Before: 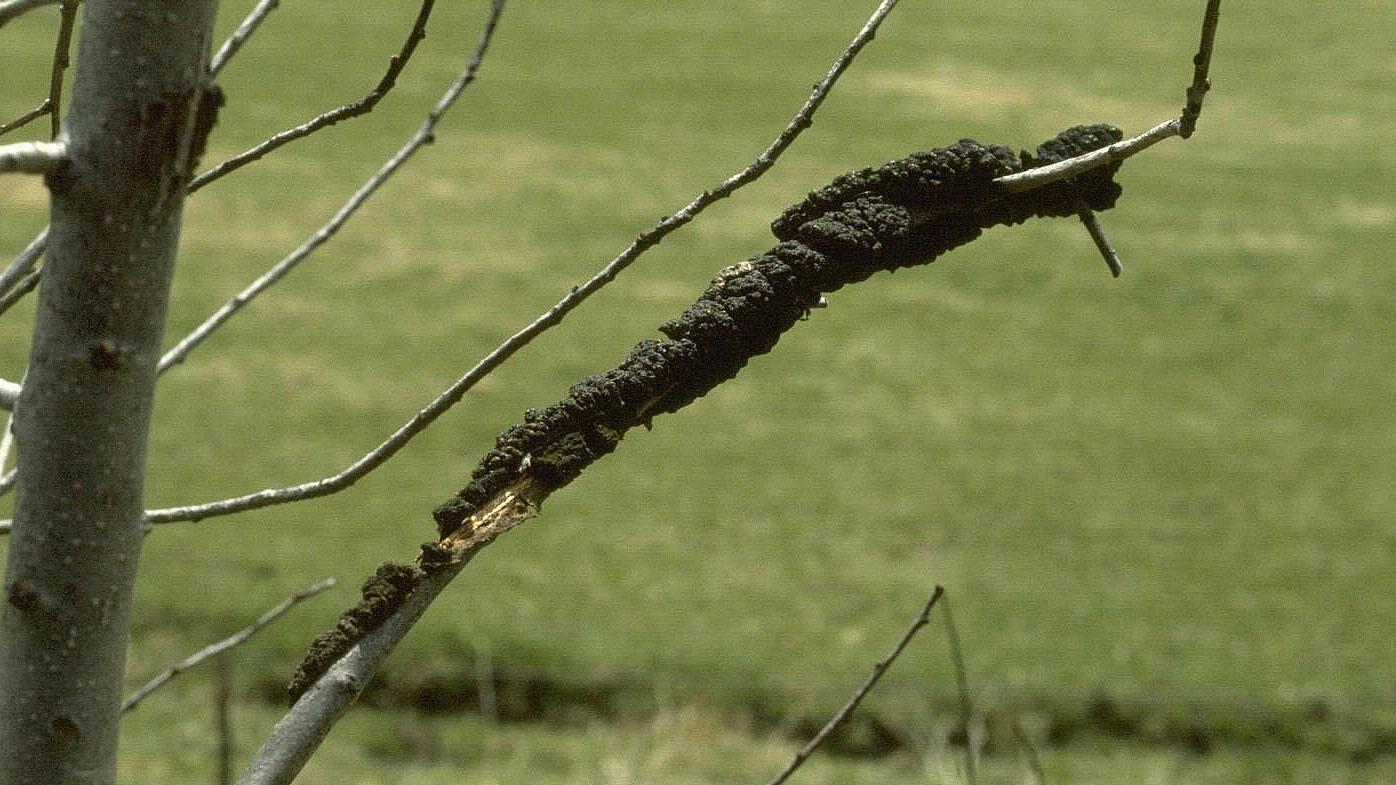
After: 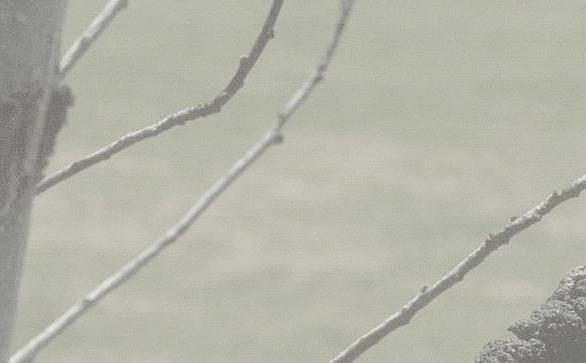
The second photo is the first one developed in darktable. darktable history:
tone curve: curves: ch0 [(0, 0) (0.003, 0.126) (0.011, 0.129) (0.025, 0.133) (0.044, 0.143) (0.069, 0.155) (0.1, 0.17) (0.136, 0.189) (0.177, 0.217) (0.224, 0.25) (0.277, 0.293) (0.335, 0.346) (0.399, 0.398) (0.468, 0.456) (0.543, 0.517) (0.623, 0.583) (0.709, 0.659) (0.801, 0.756) (0.898, 0.856) (1, 1)], preserve colors none
contrast brightness saturation: contrast -0.32, brightness 0.75, saturation -0.78
crop and rotate: left 10.817%, top 0.062%, right 47.194%, bottom 53.626%
